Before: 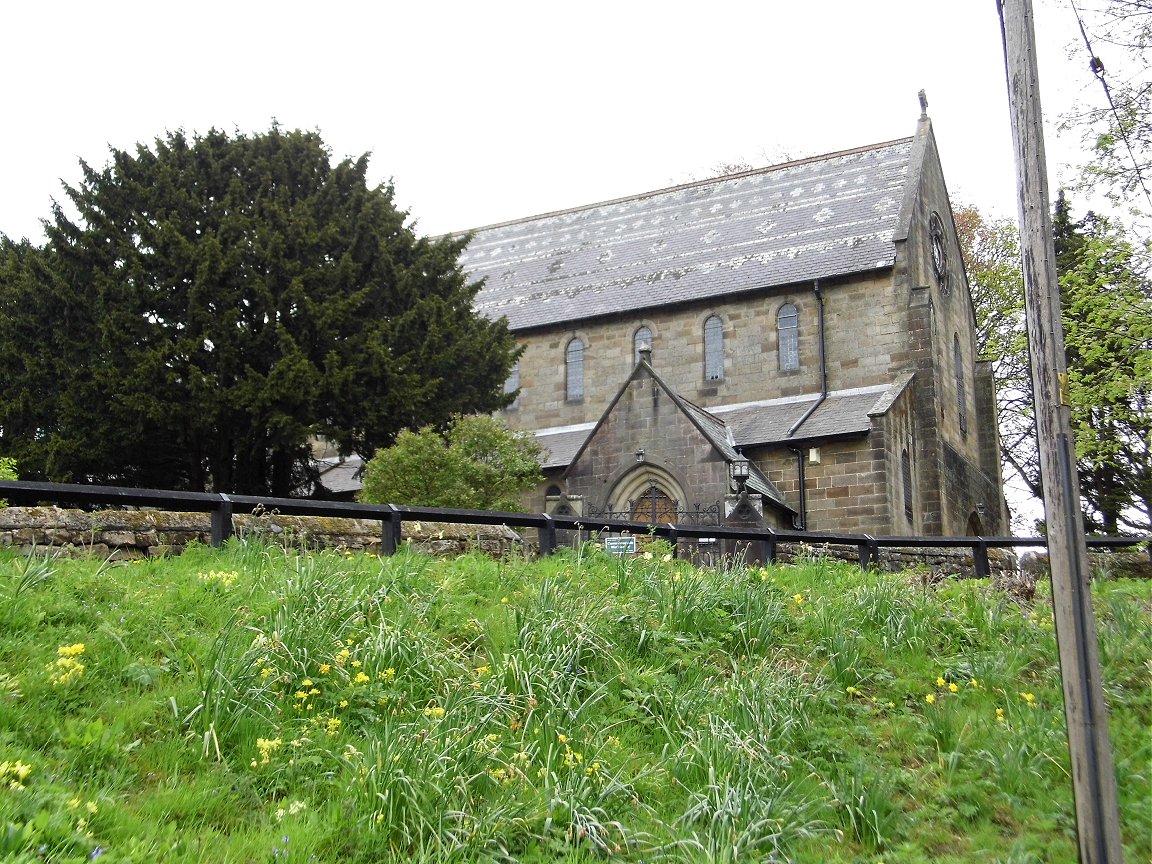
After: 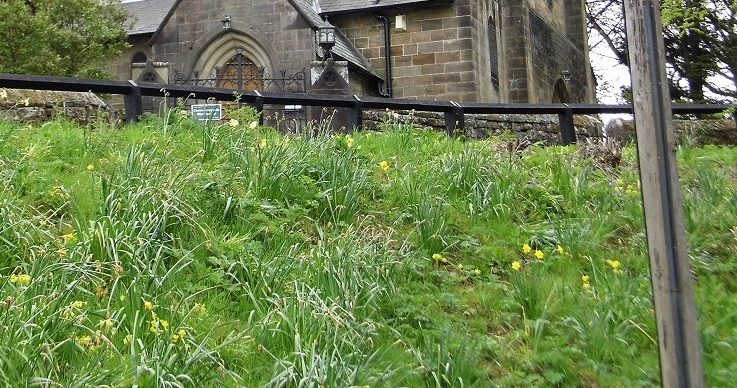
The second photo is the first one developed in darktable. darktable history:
crop and rotate: left 35.94%, top 50.203%, bottom 4.779%
levels: mode automatic, black 0.067%, levels [0.044, 0.475, 0.791]
